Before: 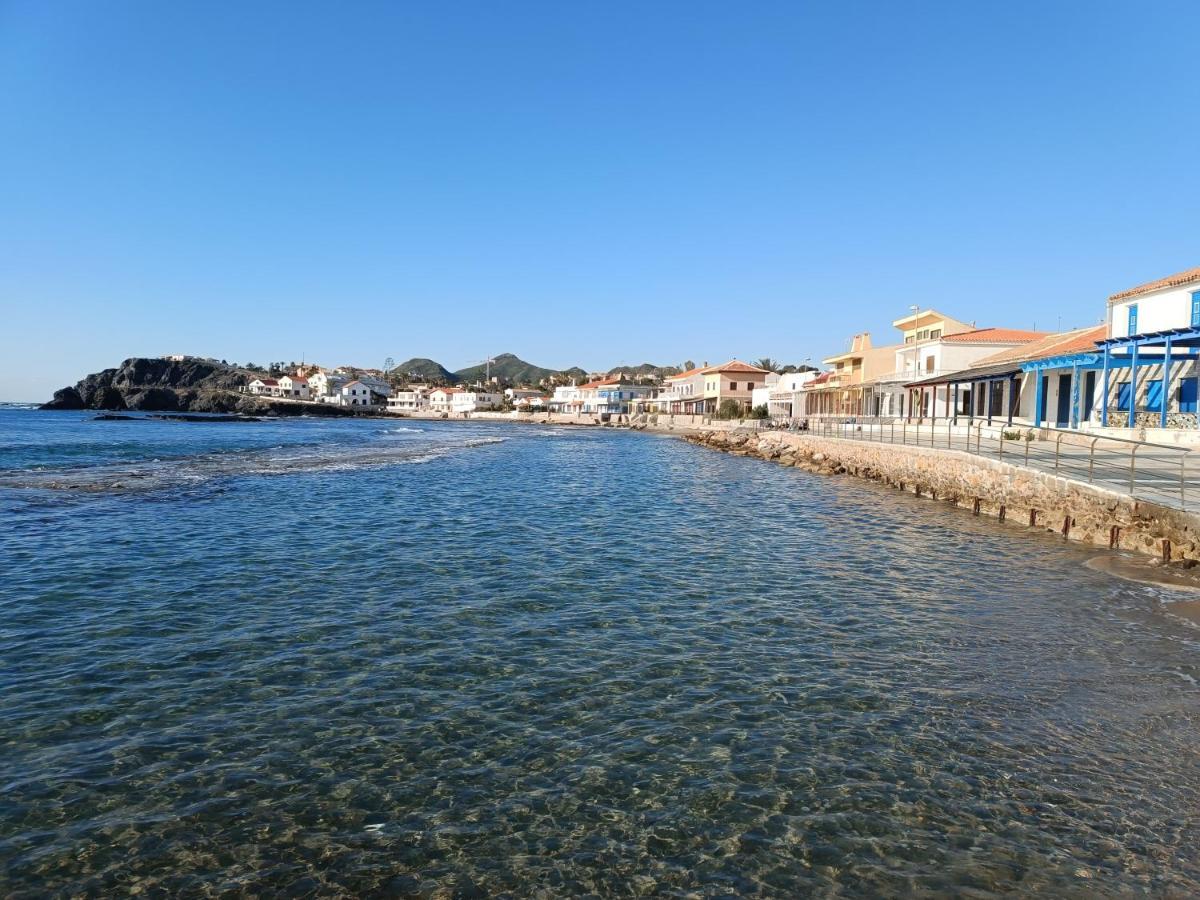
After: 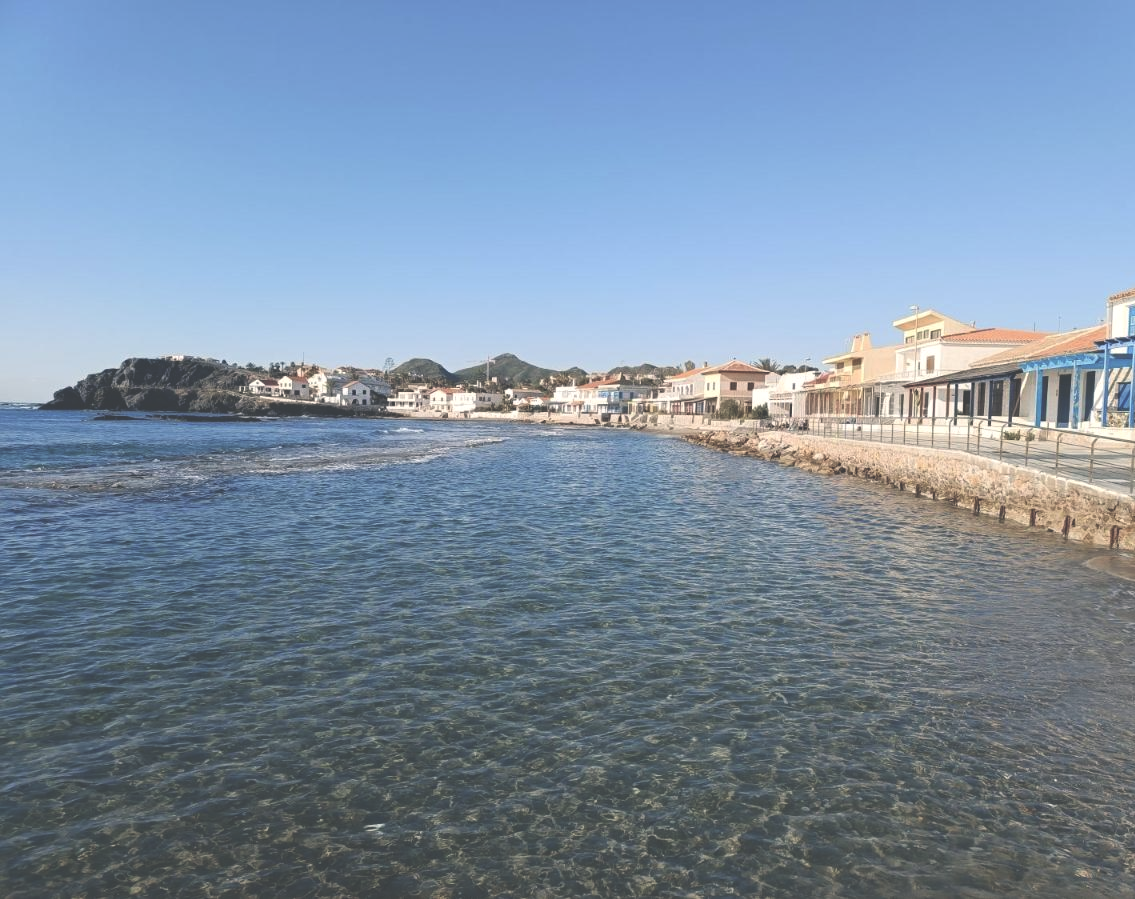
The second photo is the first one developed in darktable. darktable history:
exposure: black level correction -0.042, exposure 0.064 EV, compensate highlight preservation false
crop and rotate: left 0%, right 5.356%
color correction: highlights a* 2.79, highlights b* 5.02, shadows a* -2.71, shadows b* -4.96, saturation 0.803
